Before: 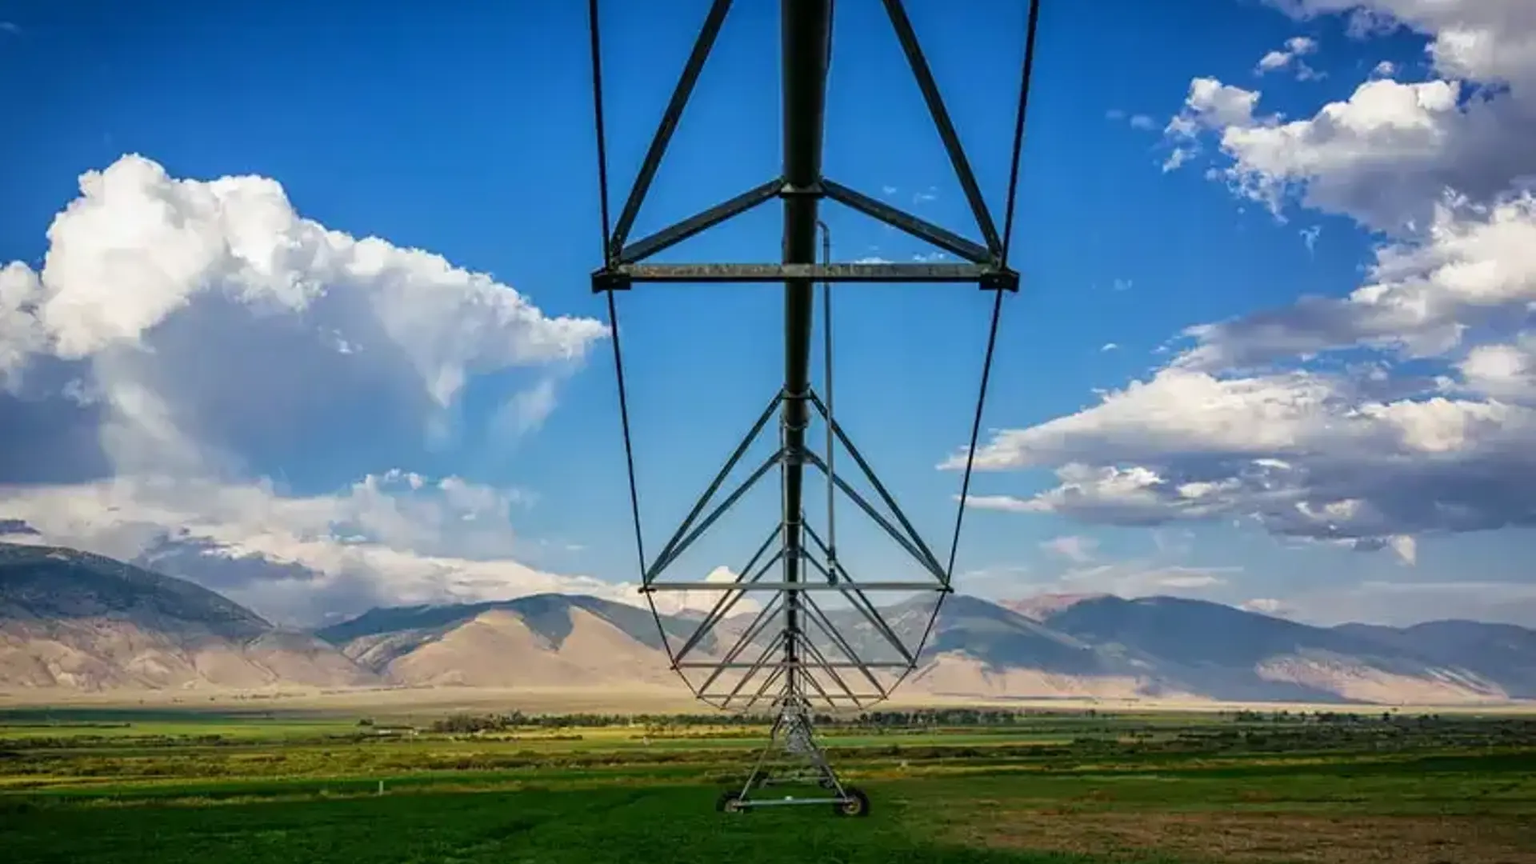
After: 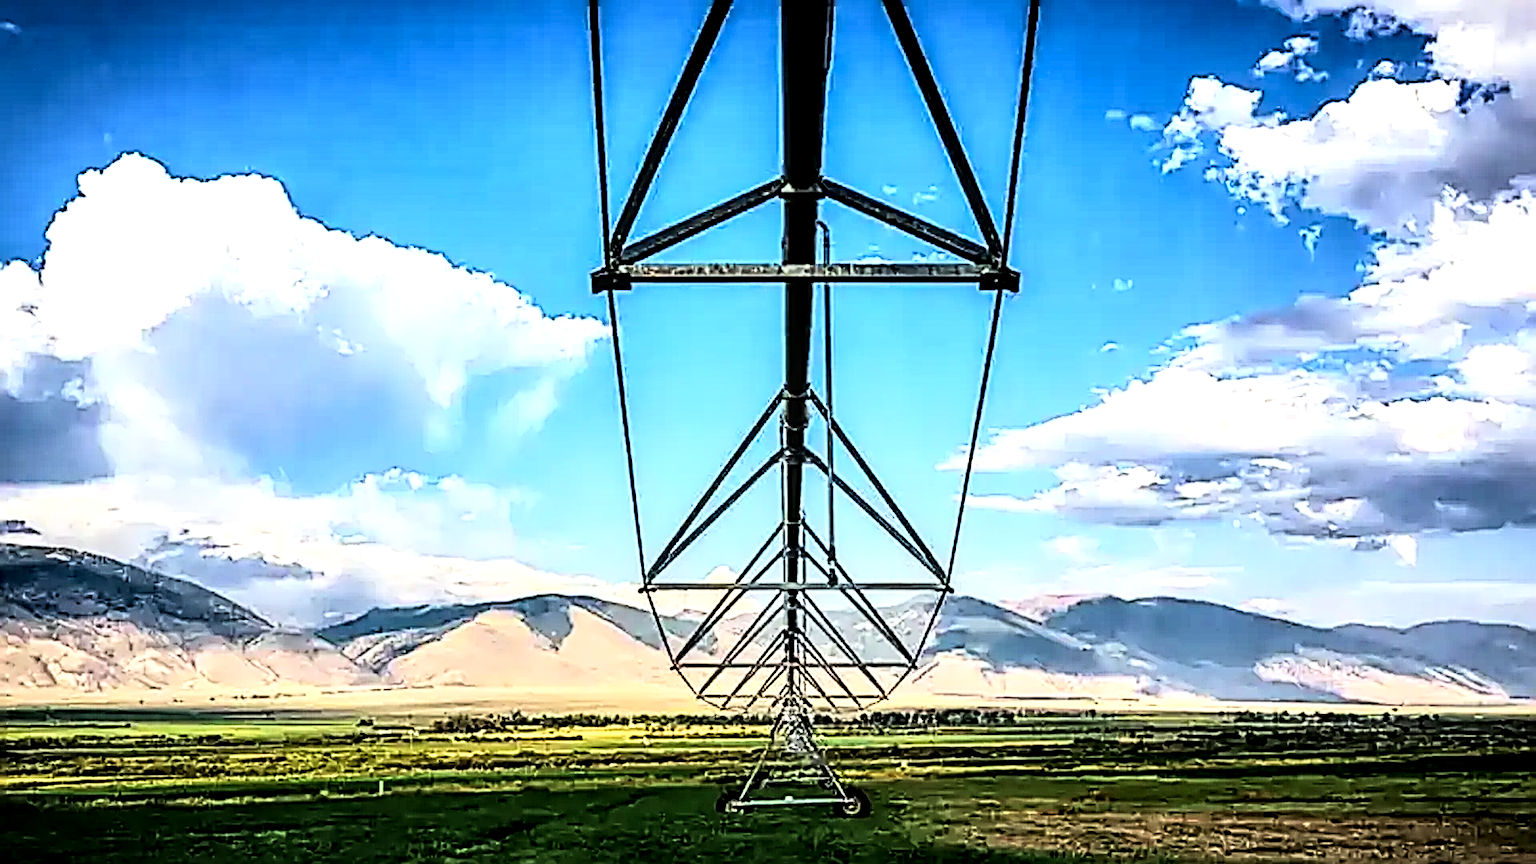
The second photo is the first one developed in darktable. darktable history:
rgb curve: curves: ch0 [(0, 0) (0.21, 0.15) (0.24, 0.21) (0.5, 0.75) (0.75, 0.96) (0.89, 0.99) (1, 1)]; ch1 [(0, 0.02) (0.21, 0.13) (0.25, 0.2) (0.5, 0.67) (0.75, 0.9) (0.89, 0.97) (1, 1)]; ch2 [(0, 0.02) (0.21, 0.13) (0.25, 0.2) (0.5, 0.67) (0.75, 0.9) (0.89, 0.97) (1, 1)], compensate middle gray true
sharpen: radius 3.158, amount 1.731
local contrast: highlights 60%, shadows 60%, detail 160%
